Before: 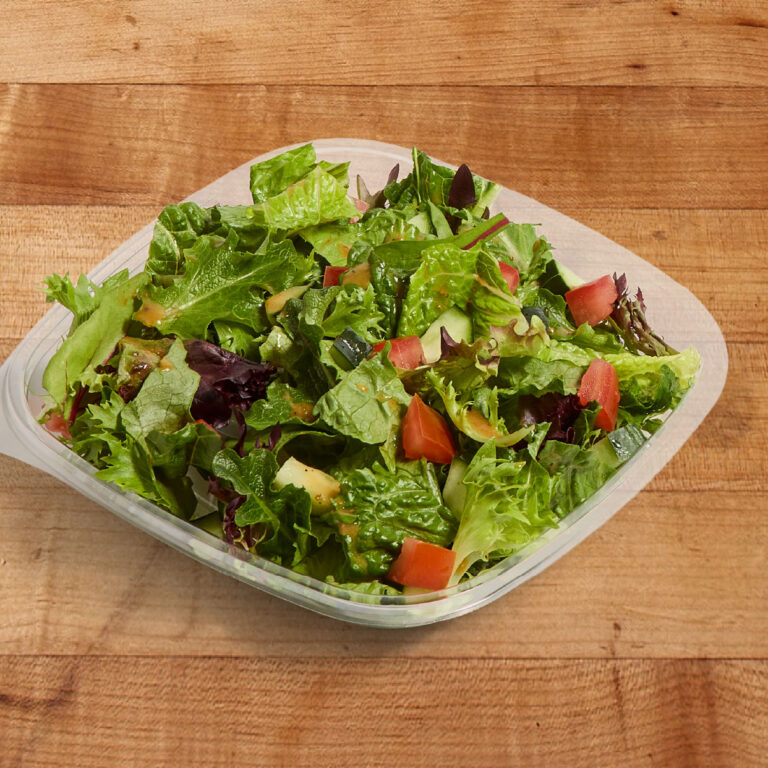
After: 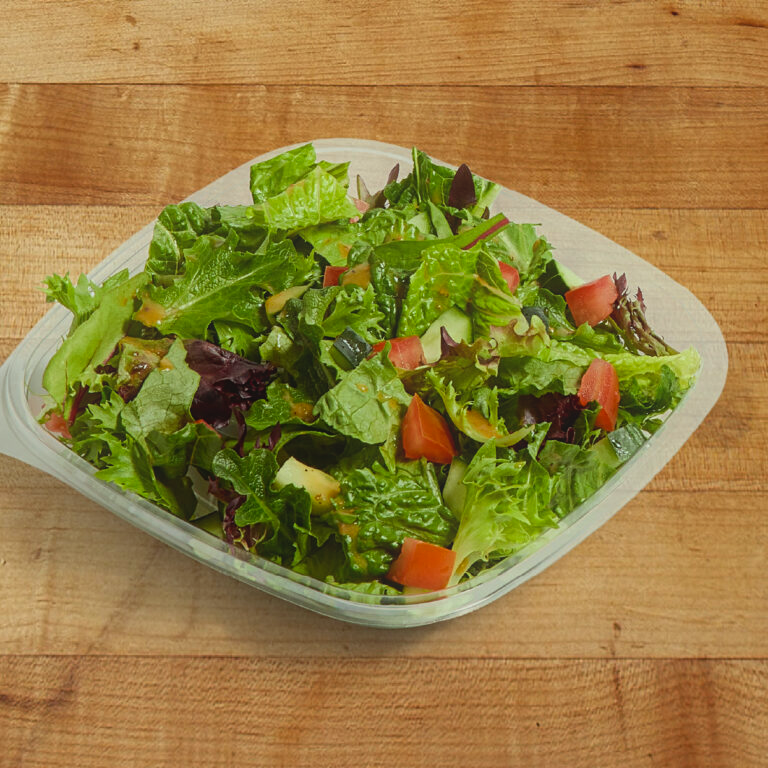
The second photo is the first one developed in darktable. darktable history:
shadows and highlights: soften with gaussian
contrast equalizer: y [[0.439, 0.44, 0.442, 0.457, 0.493, 0.498], [0.5 ×6], [0.5 ×6], [0 ×6], [0 ×6]]
color correction: highlights a* -8.55, highlights b* 3.51
